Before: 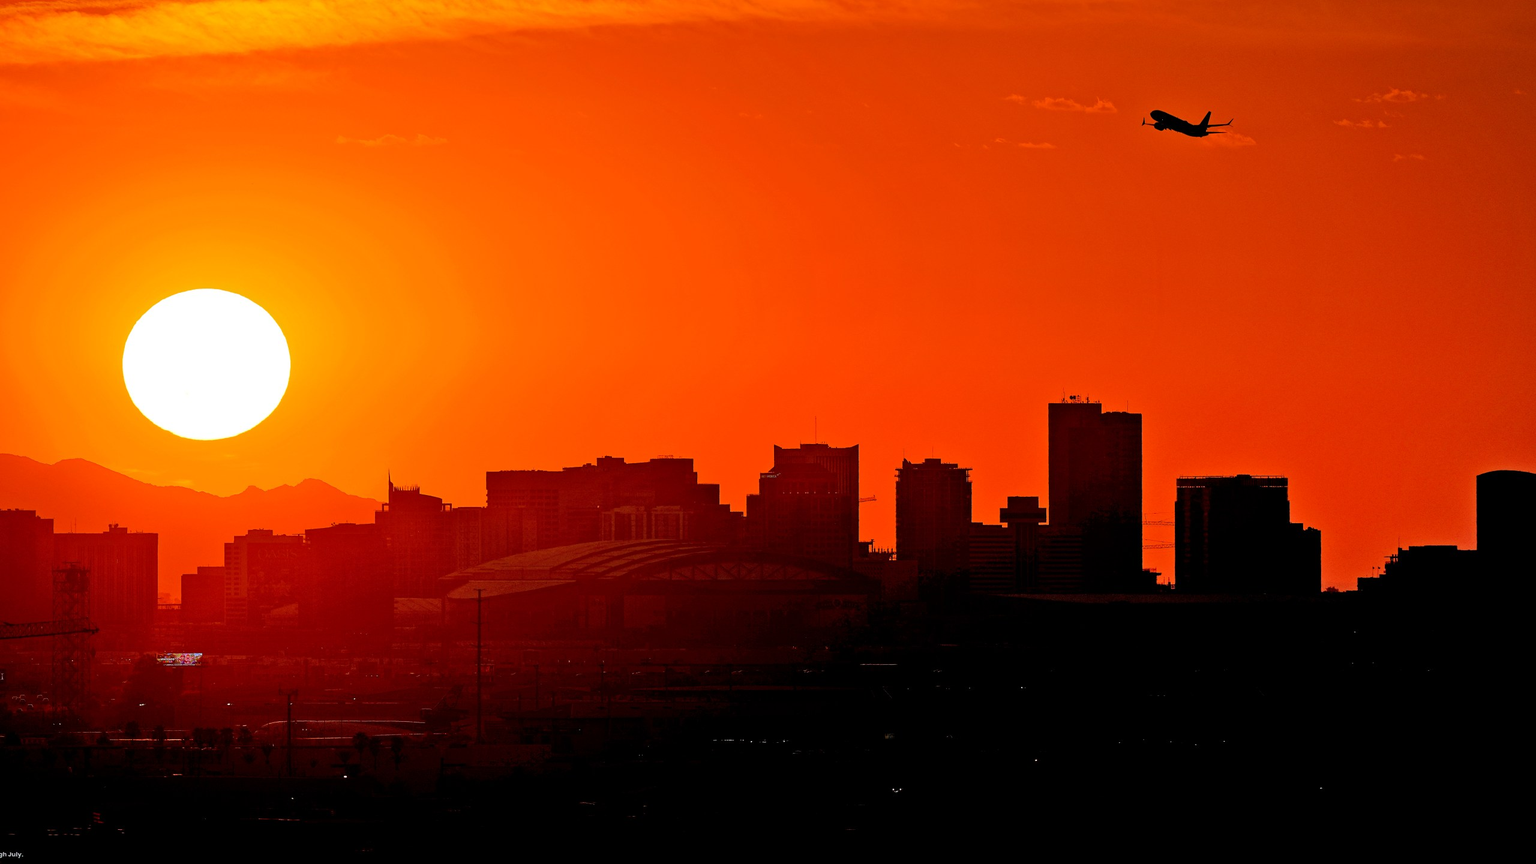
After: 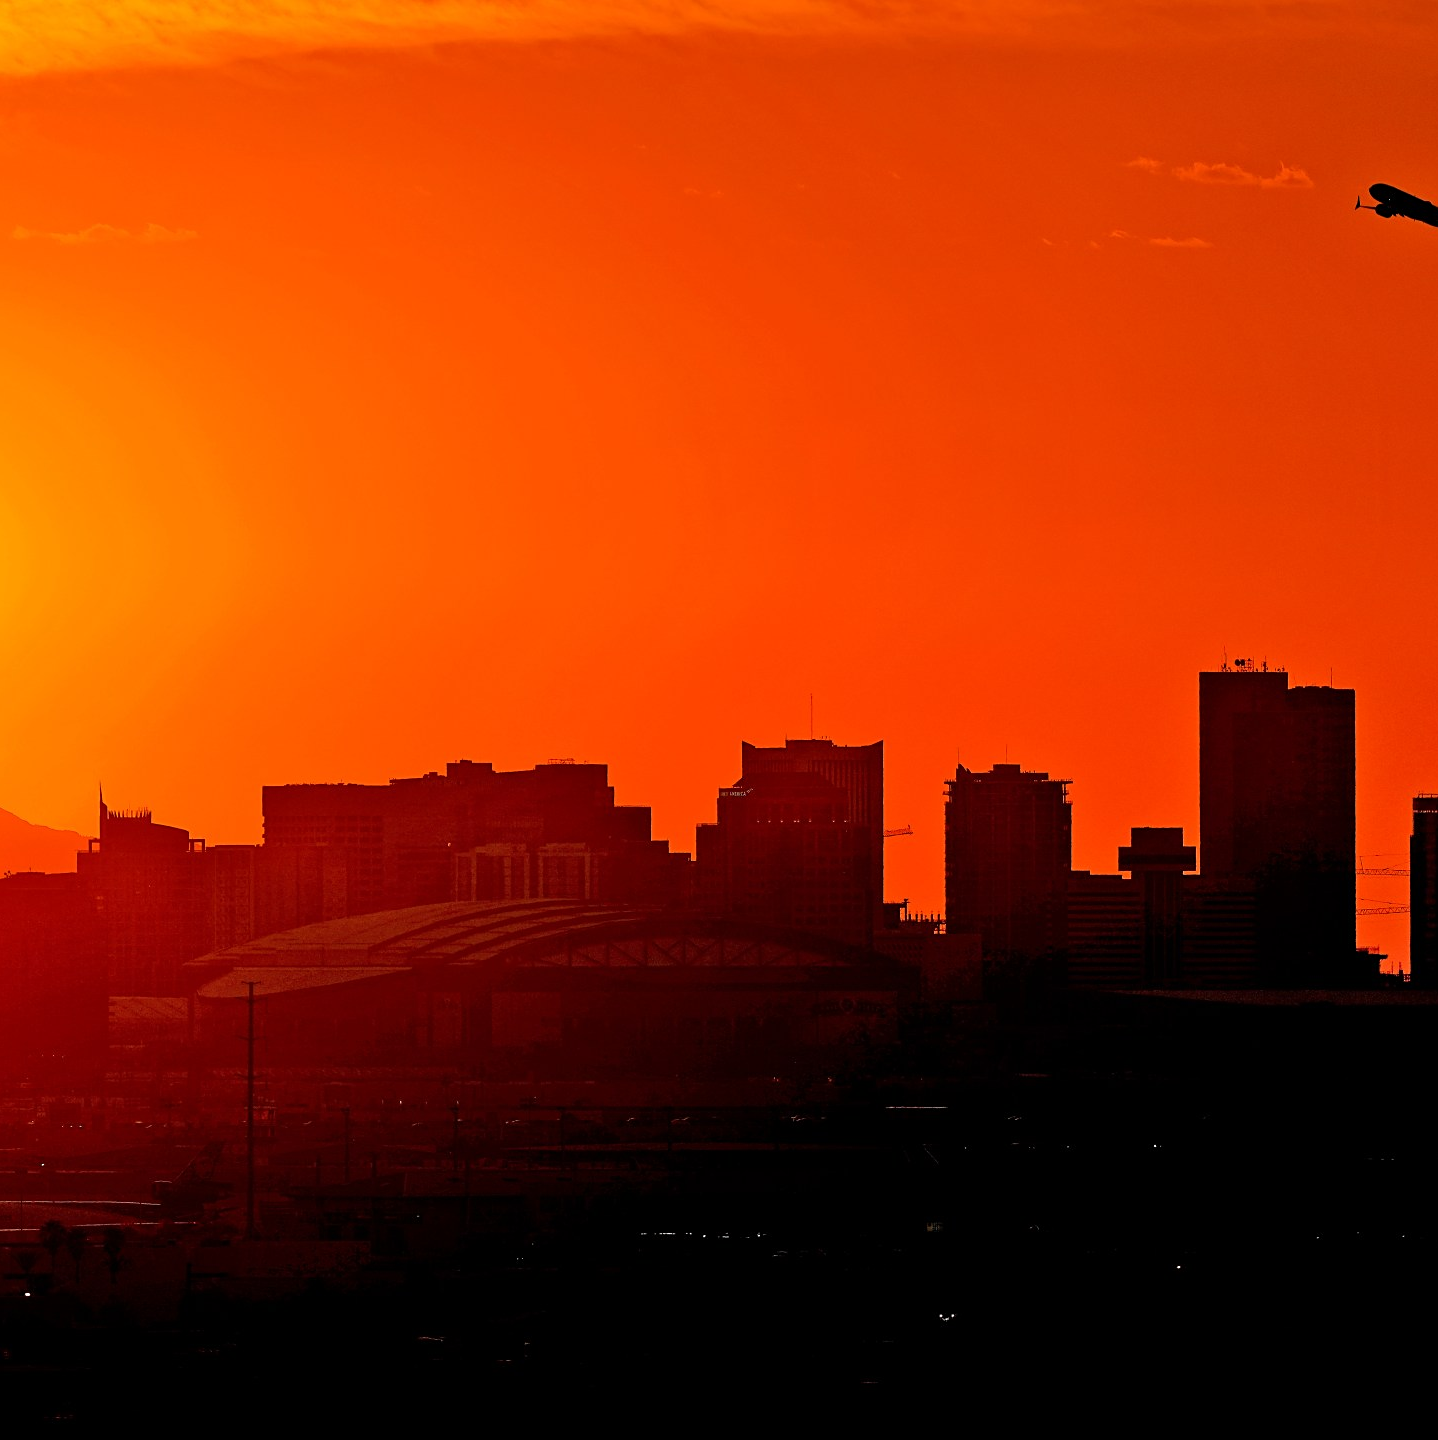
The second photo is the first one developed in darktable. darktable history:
crop: left 21.438%, right 22.371%
sharpen: amount 0.212
